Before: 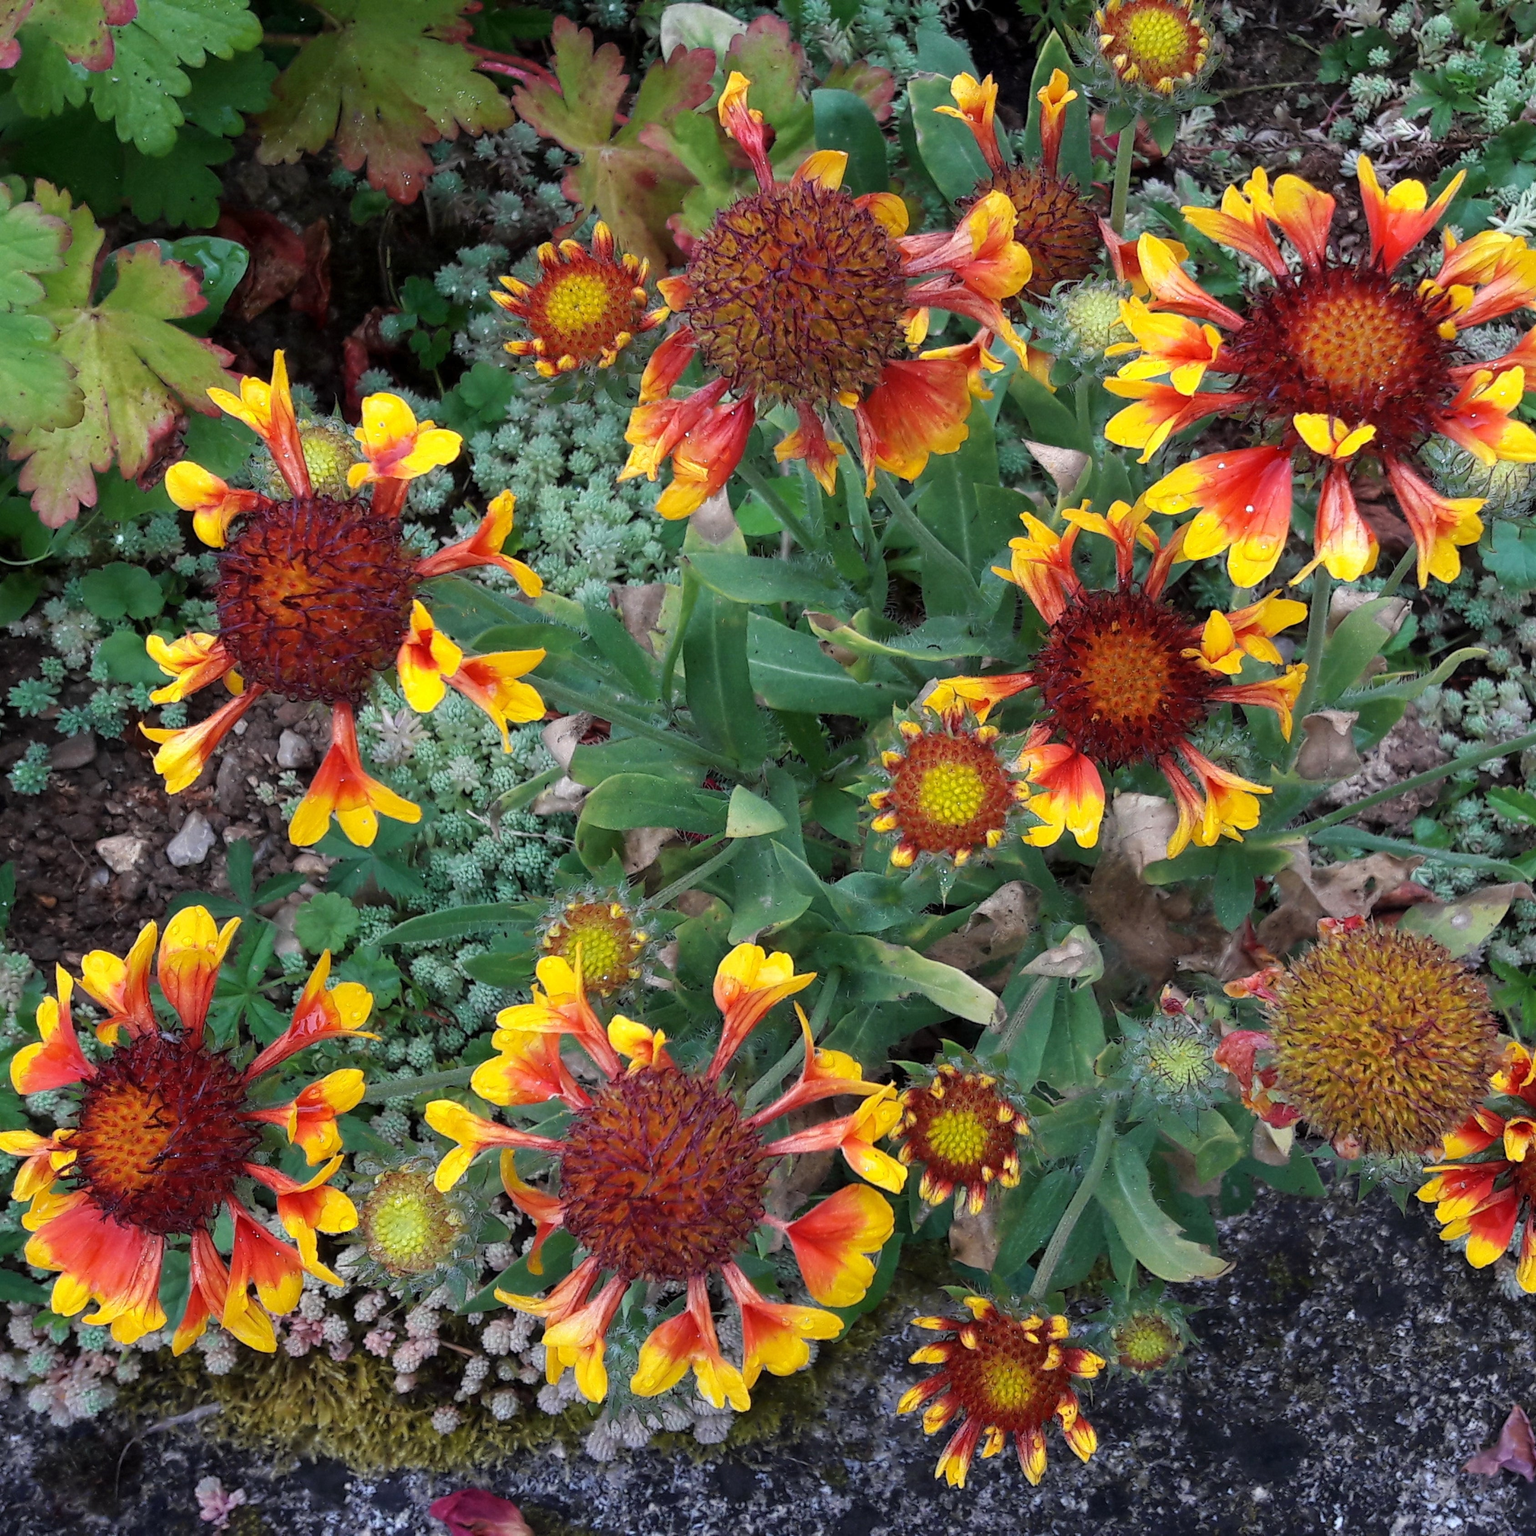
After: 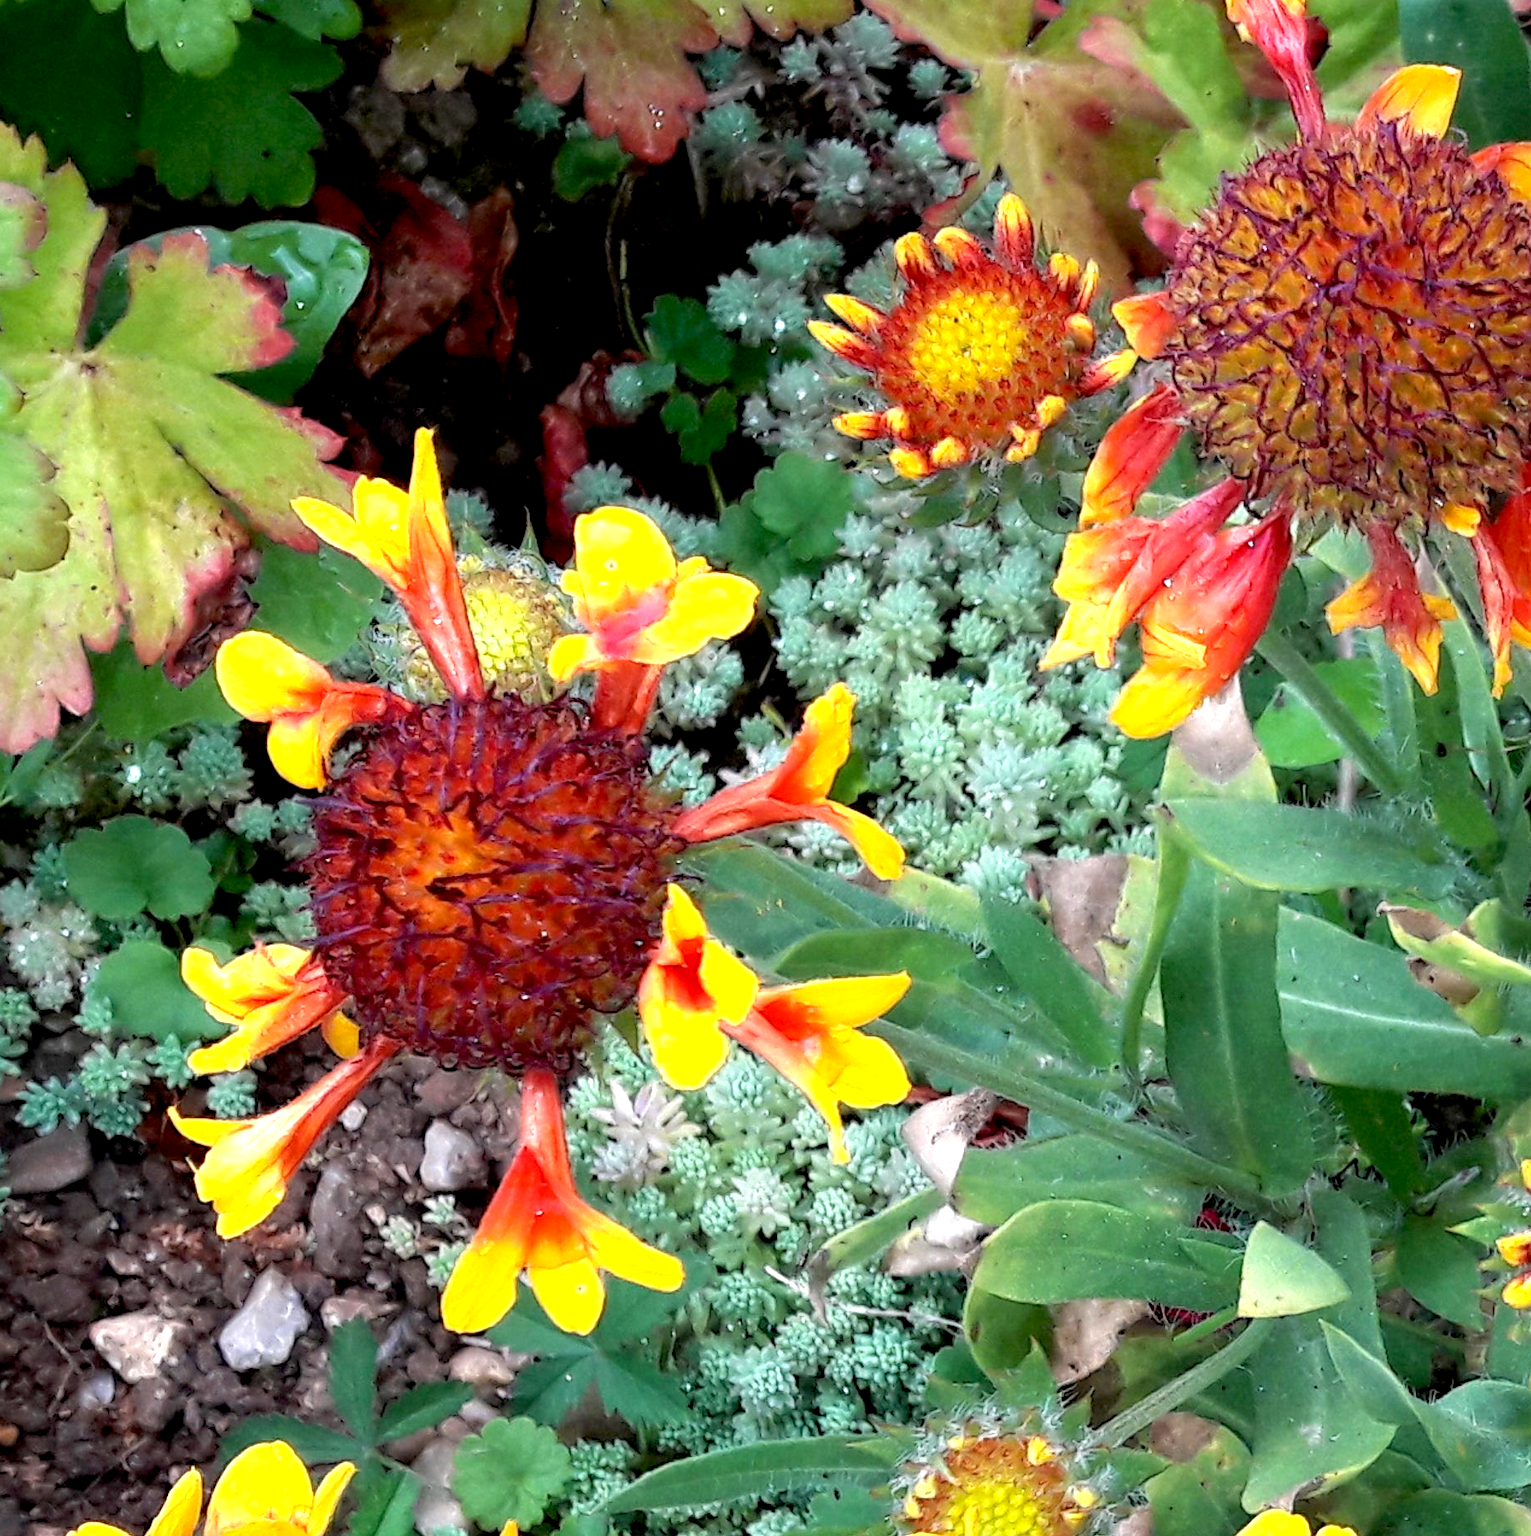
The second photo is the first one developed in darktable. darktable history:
crop and rotate: left 3.047%, top 7.509%, right 42.236%, bottom 37.598%
white balance: red 1, blue 1
exposure: black level correction 0.008, exposure 0.979 EV, compensate highlight preservation false
